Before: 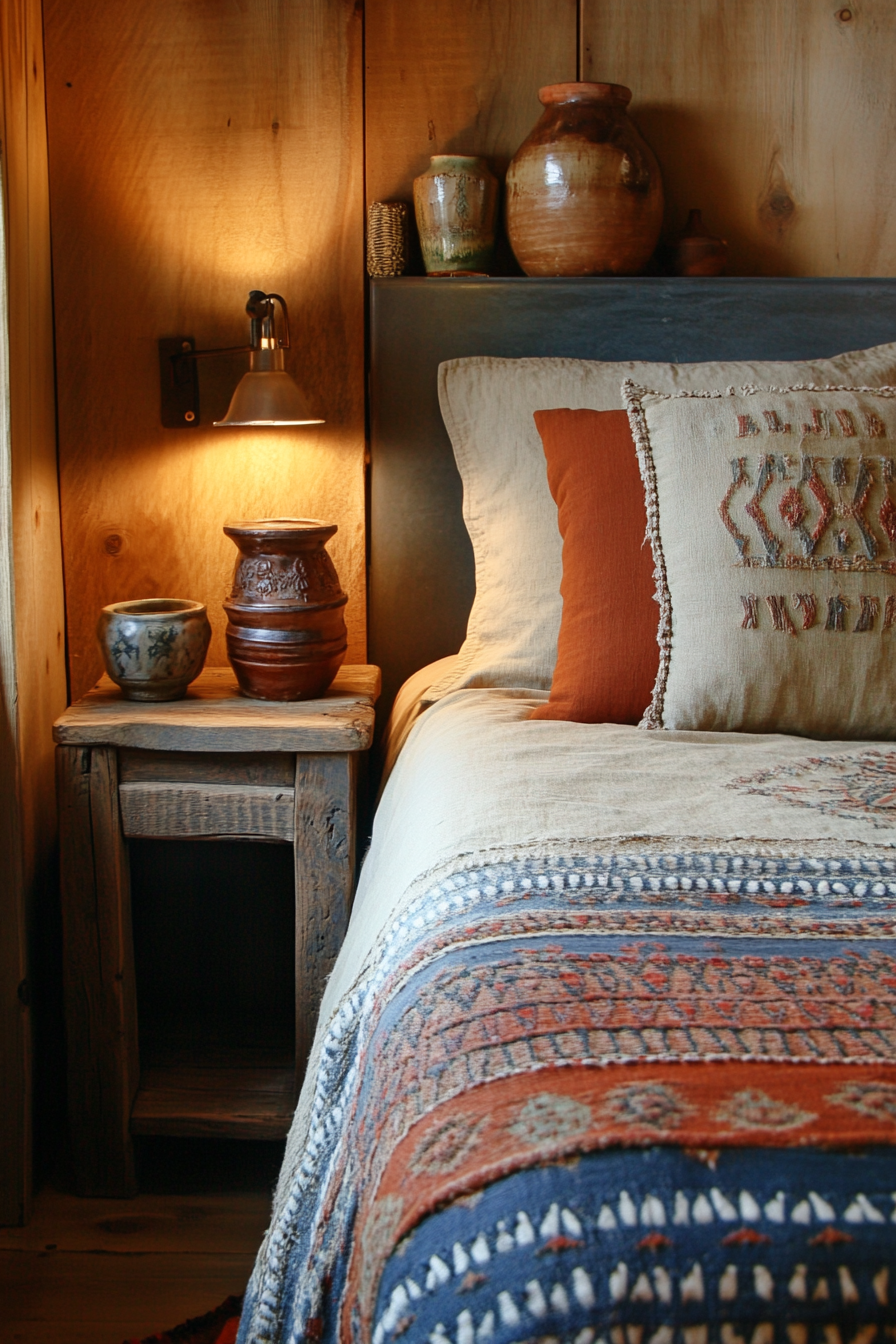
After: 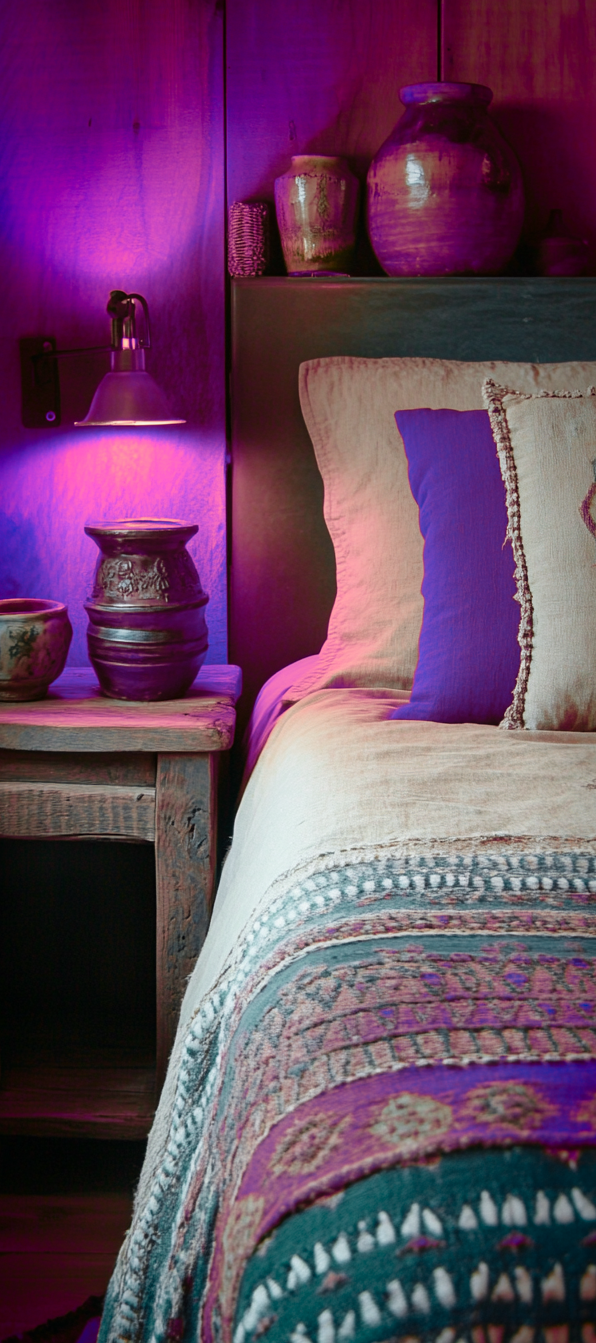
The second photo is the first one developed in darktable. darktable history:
vignetting: saturation 0.365, center (-0.038, 0.145), automatic ratio true
color zones: curves: ch0 [(0.826, 0.353)]; ch1 [(0.242, 0.647) (0.889, 0.342)]; ch2 [(0.246, 0.089) (0.969, 0.068)]
crop and rotate: left 15.624%, right 17.755%
